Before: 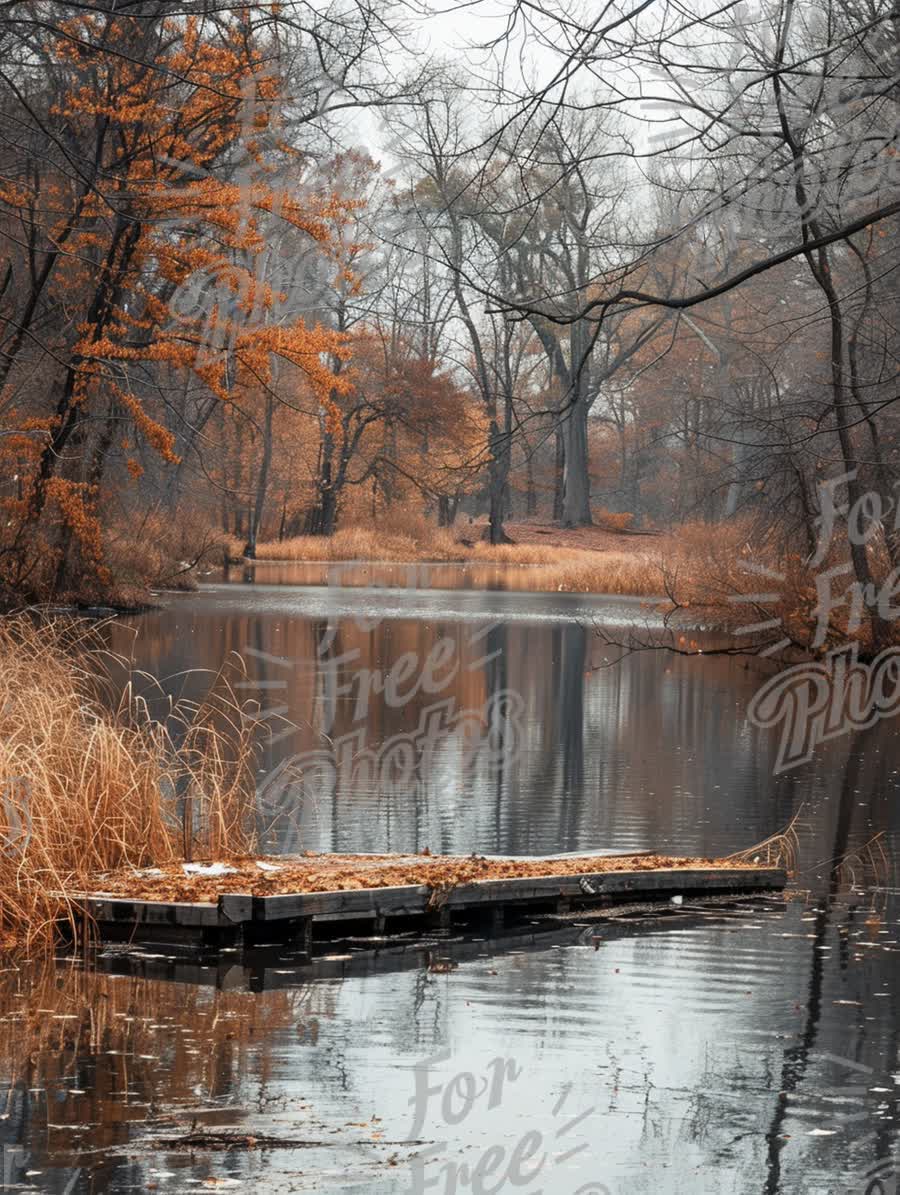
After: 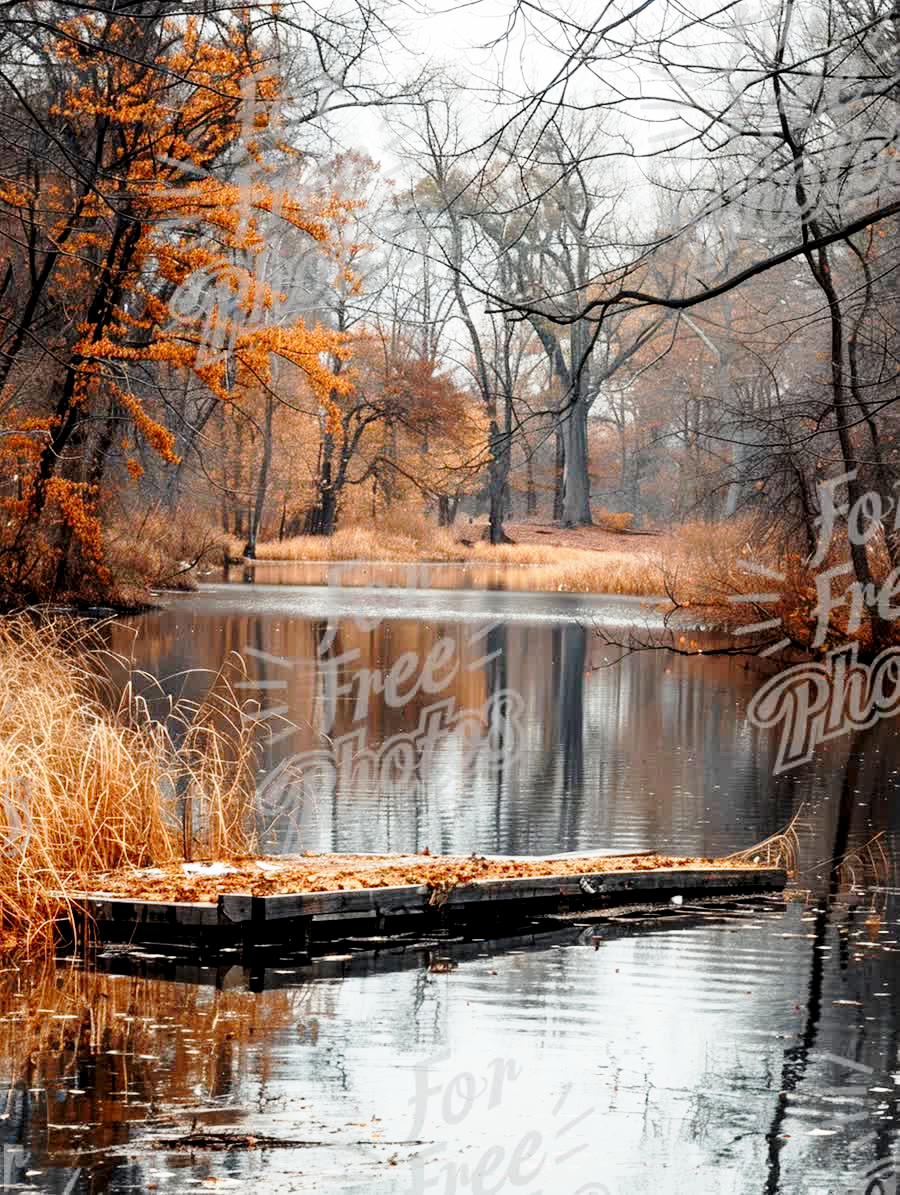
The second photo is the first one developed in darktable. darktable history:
exposure: black level correction 0.013, compensate exposure bias true, compensate highlight preservation false
base curve: curves: ch0 [(0, 0) (0.028, 0.03) (0.121, 0.232) (0.46, 0.748) (0.859, 0.968) (1, 1)], preserve colors none
